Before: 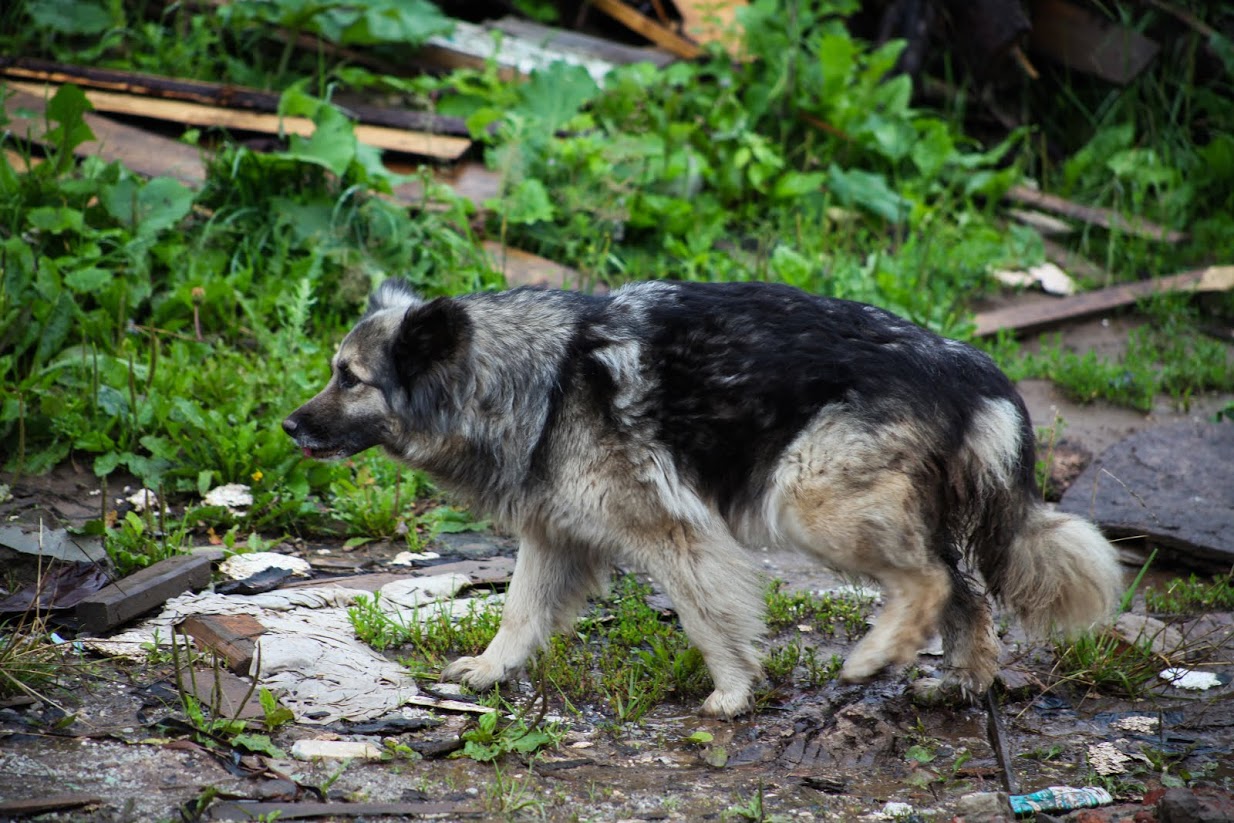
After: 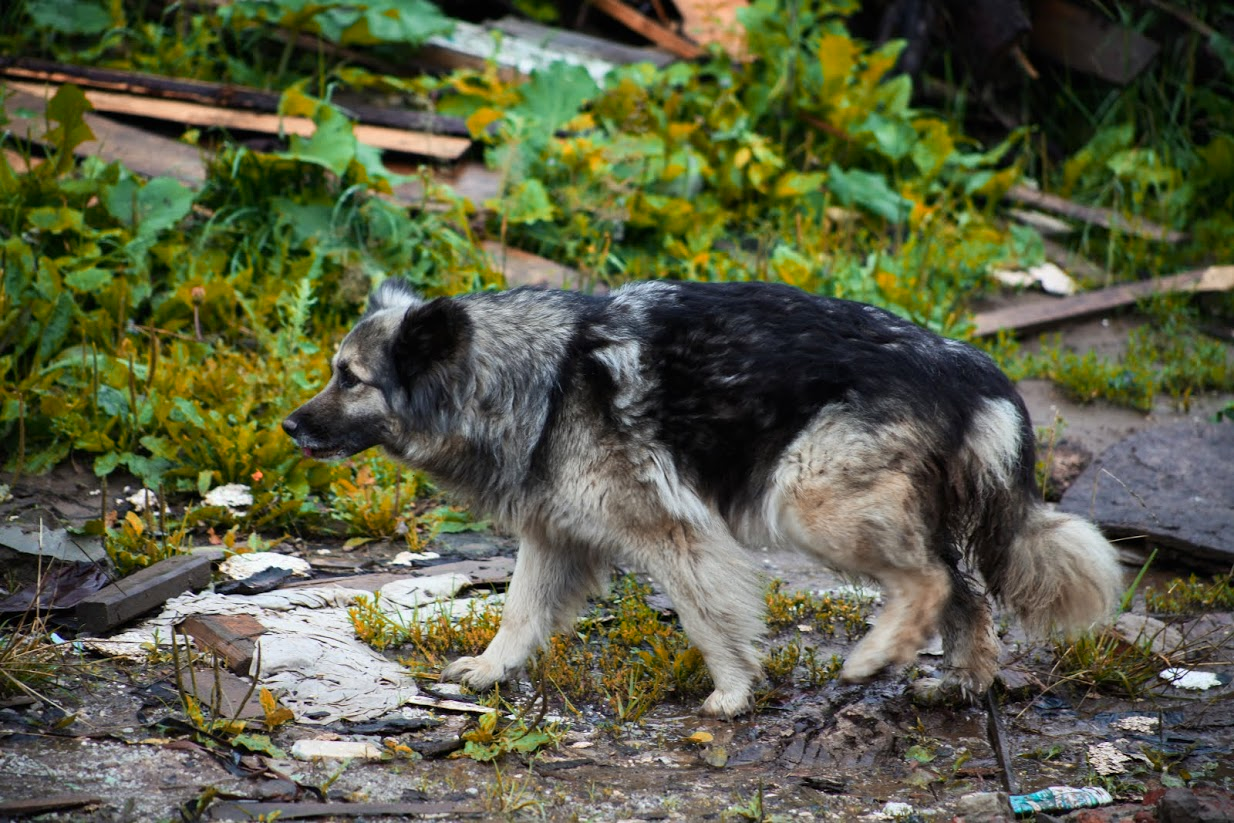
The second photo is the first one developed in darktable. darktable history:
color zones: curves: ch2 [(0, 0.5) (0.084, 0.497) (0.323, 0.335) (0.4, 0.497) (1, 0.5)]
contrast brightness saturation: contrast 0.084, saturation 0.023
